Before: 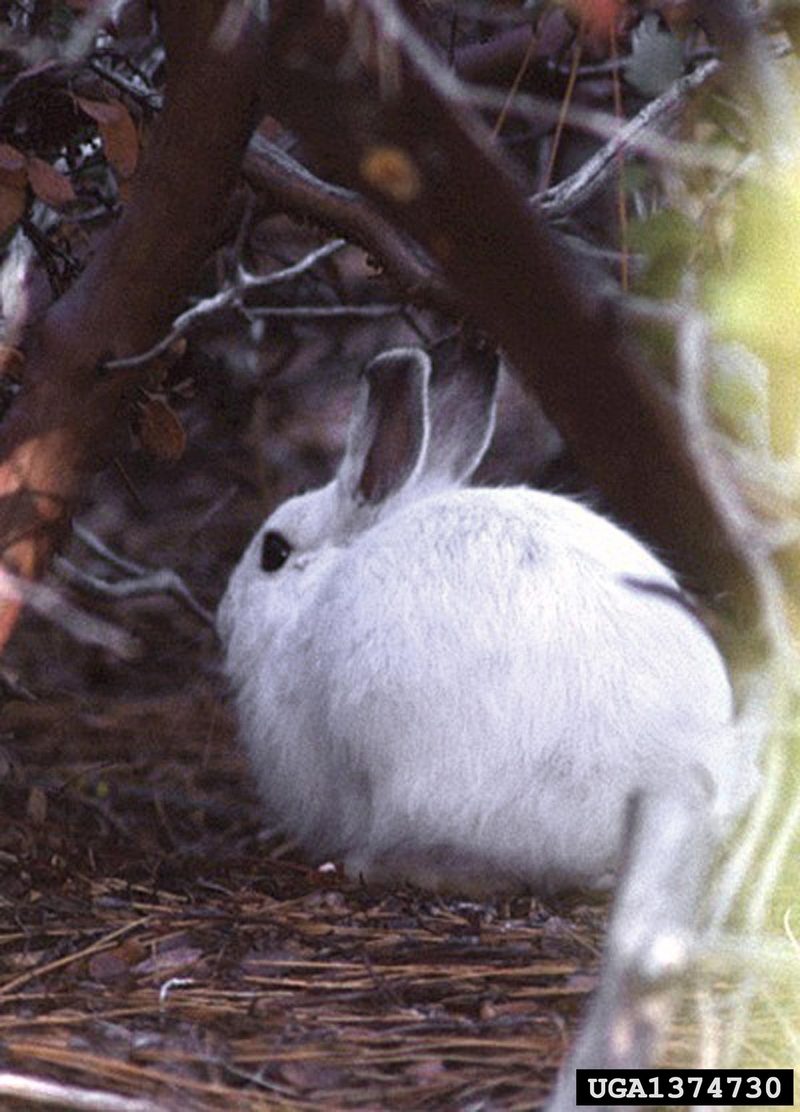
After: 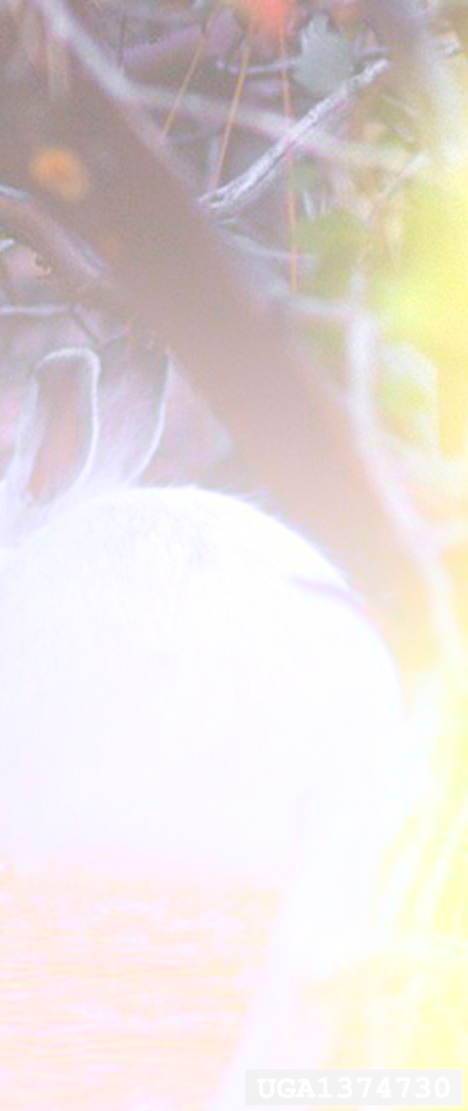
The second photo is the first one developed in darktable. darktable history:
bloom: size 70%, threshold 25%, strength 70%
crop: left 41.402%
